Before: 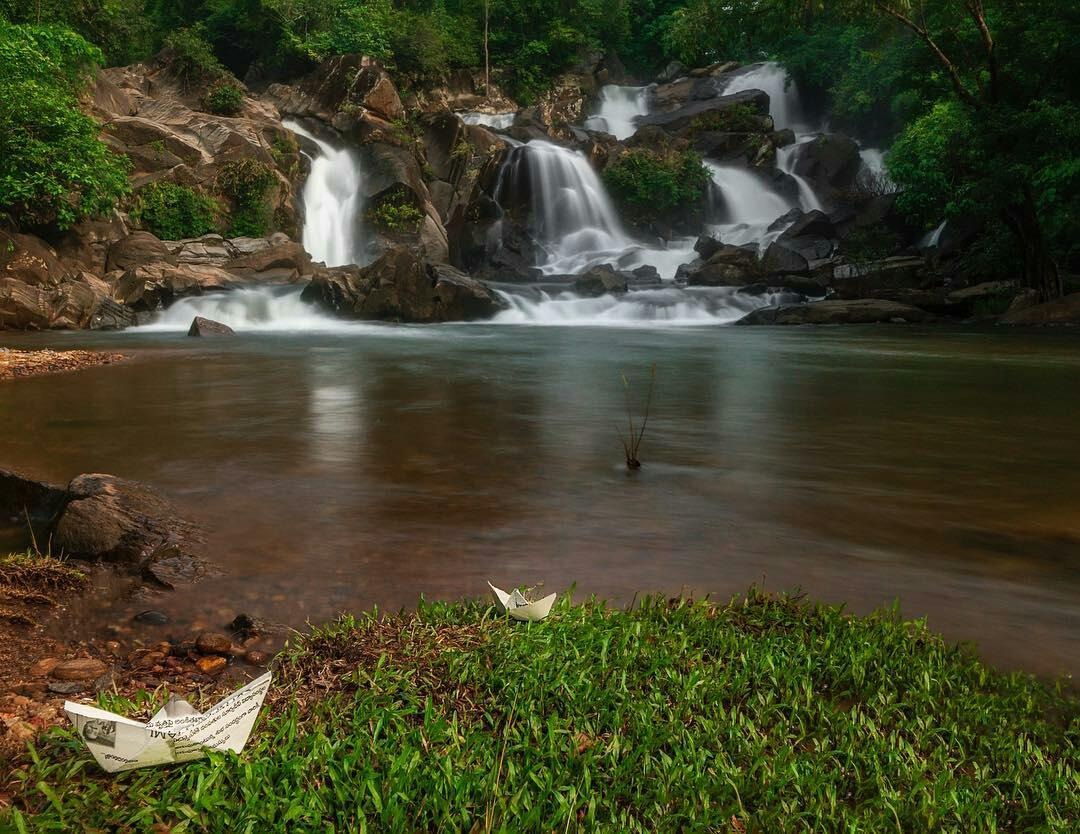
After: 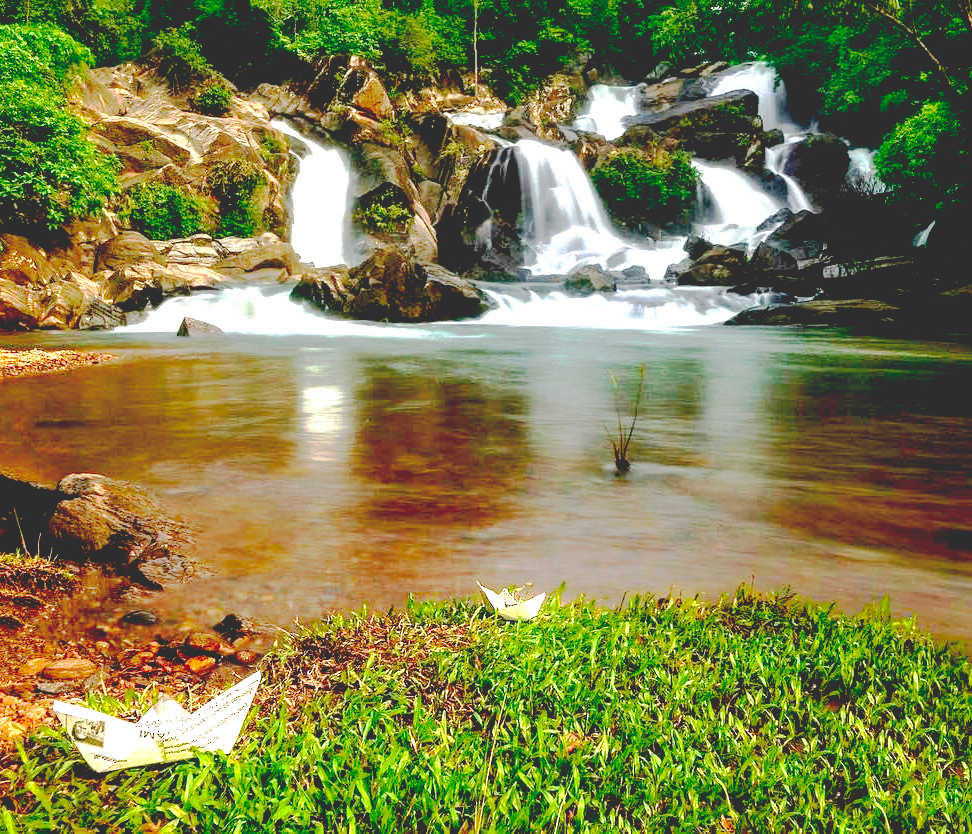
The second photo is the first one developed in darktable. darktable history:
crop and rotate: left 1.049%, right 8.89%
exposure: black level correction 0, exposure 1.742 EV, compensate highlight preservation false
color balance rgb: perceptual saturation grading › global saturation 19.636%
base curve: curves: ch0 [(0.065, 0.026) (0.236, 0.358) (0.53, 0.546) (0.777, 0.841) (0.924, 0.992)], preserve colors none
